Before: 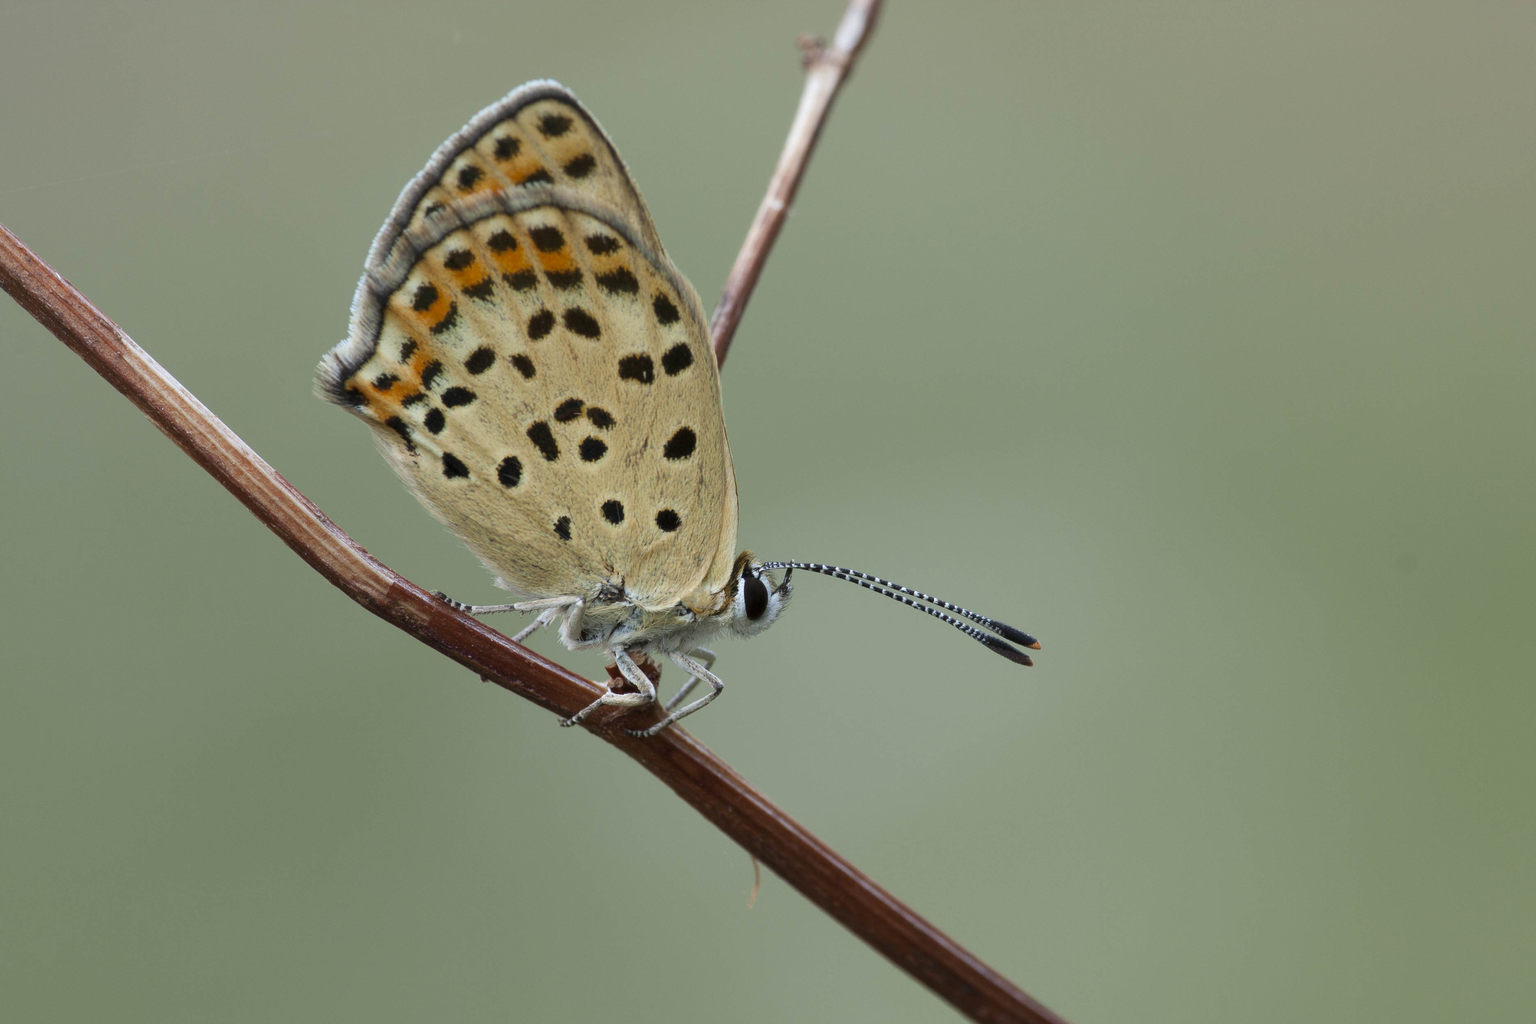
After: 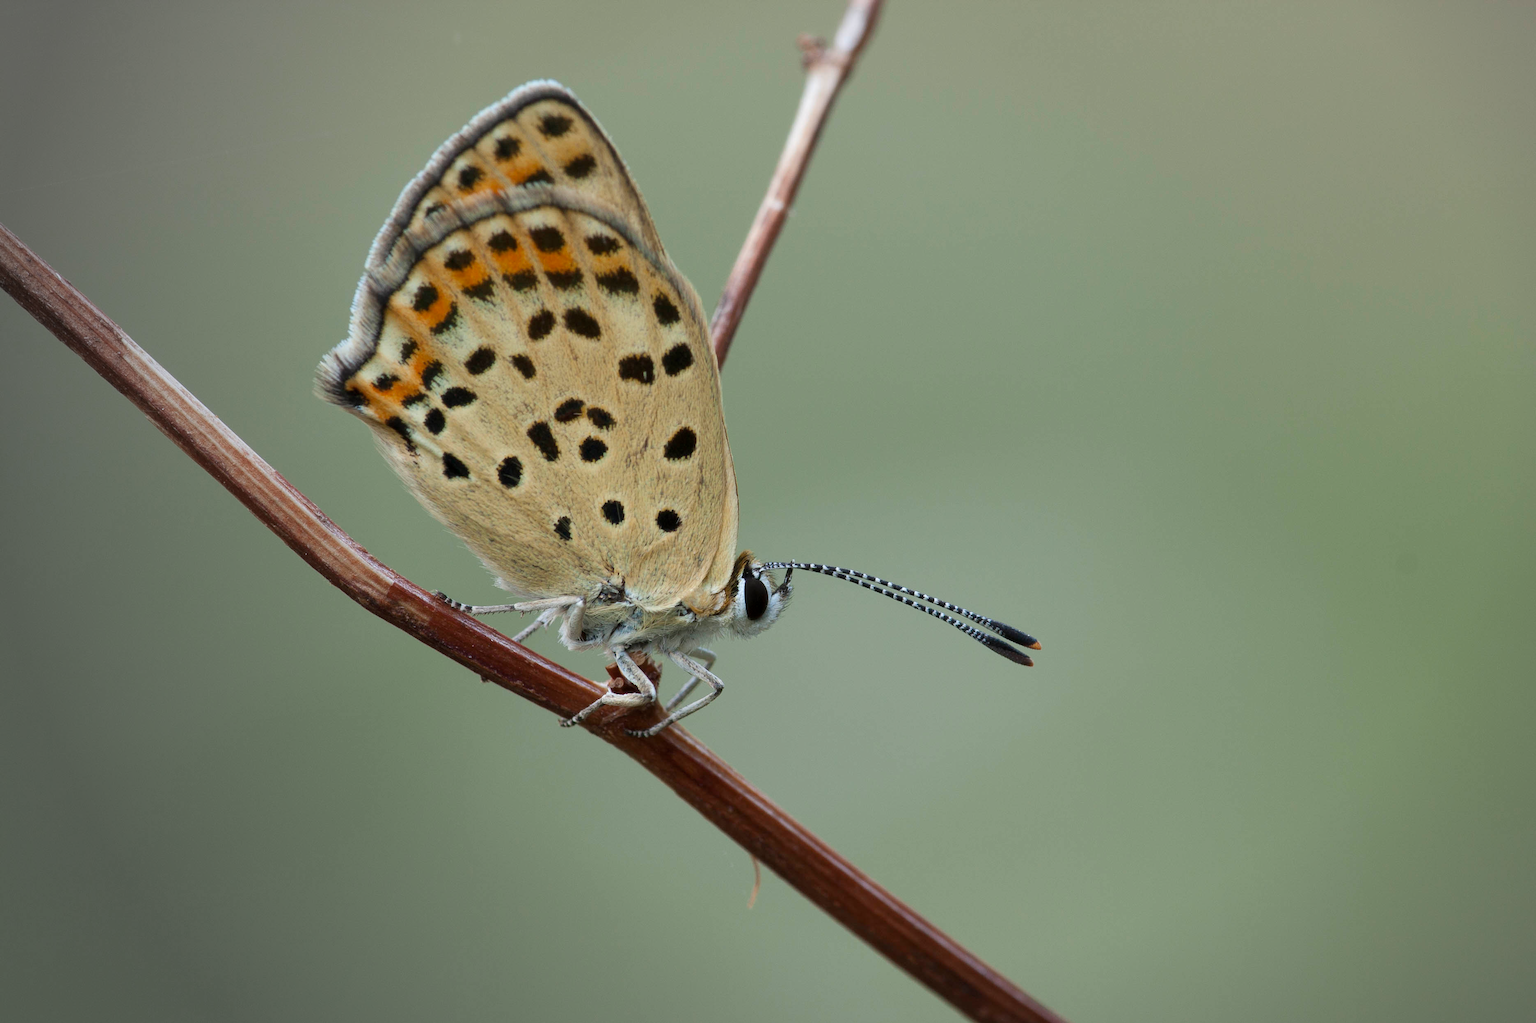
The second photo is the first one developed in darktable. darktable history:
white balance: red 1, blue 1
vignetting: fall-off start 73.57%, center (0.22, -0.235)
